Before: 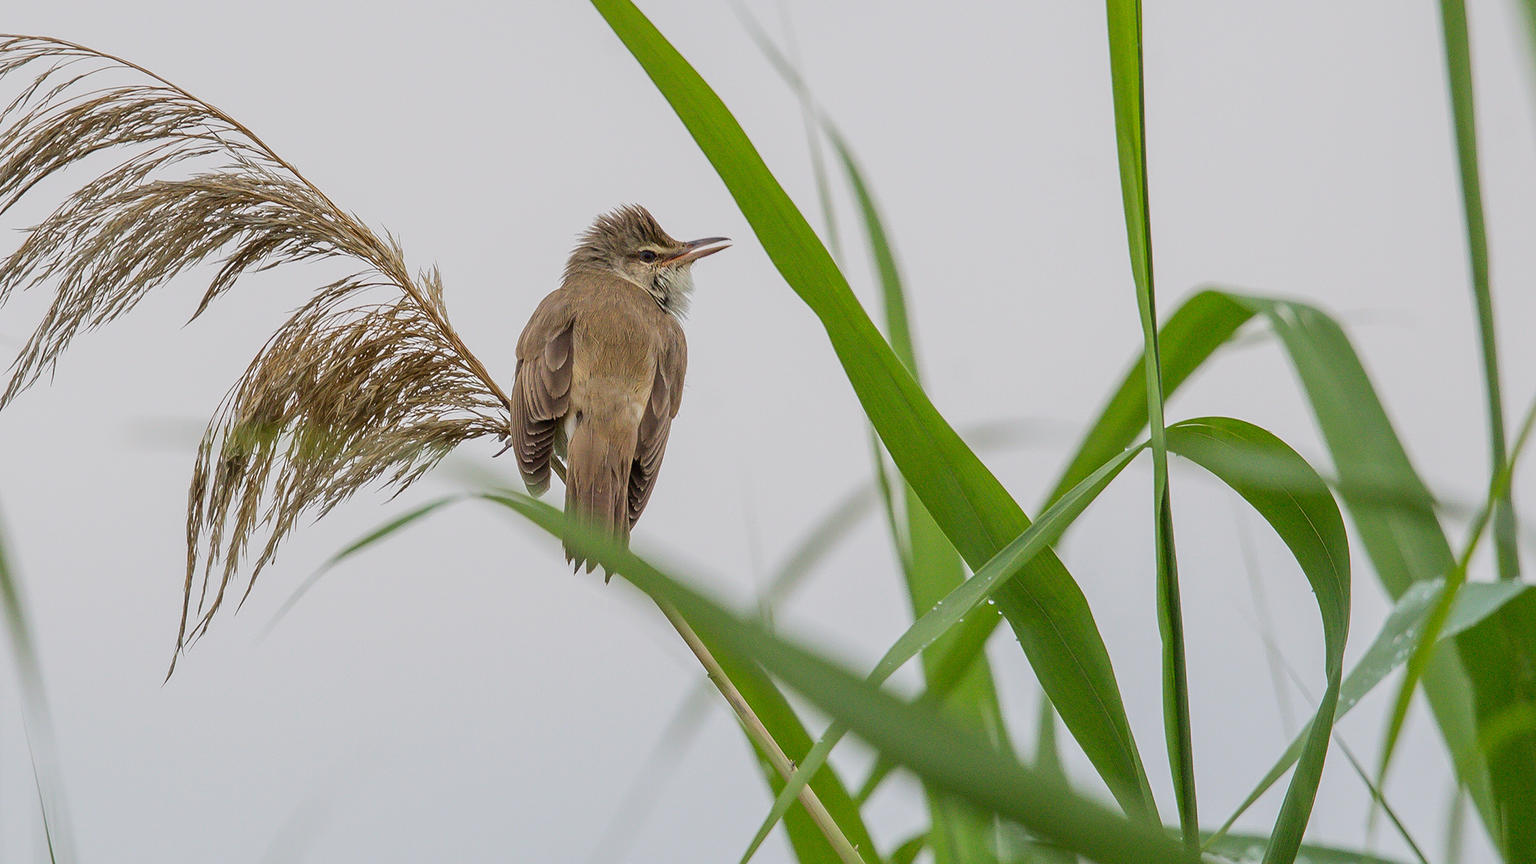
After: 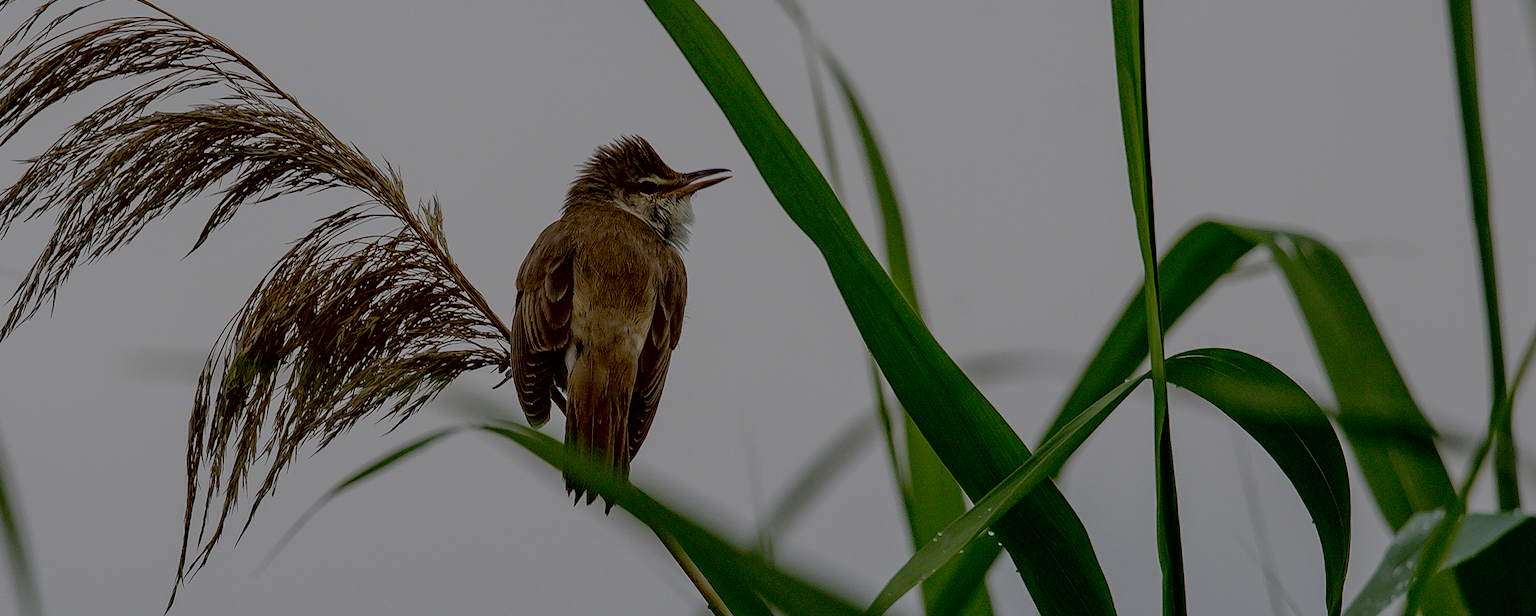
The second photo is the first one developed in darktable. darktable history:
crop and rotate: top 8.108%, bottom 20.506%
tone curve: curves: ch0 [(0, 0) (0.093, 0.104) (0.226, 0.291) (0.327, 0.431) (0.471, 0.648) (0.759, 0.926) (1, 1)], color space Lab, independent channels, preserve colors none
exposure: black level correction 0.099, exposure -0.087 EV, compensate exposure bias true, compensate highlight preservation false
